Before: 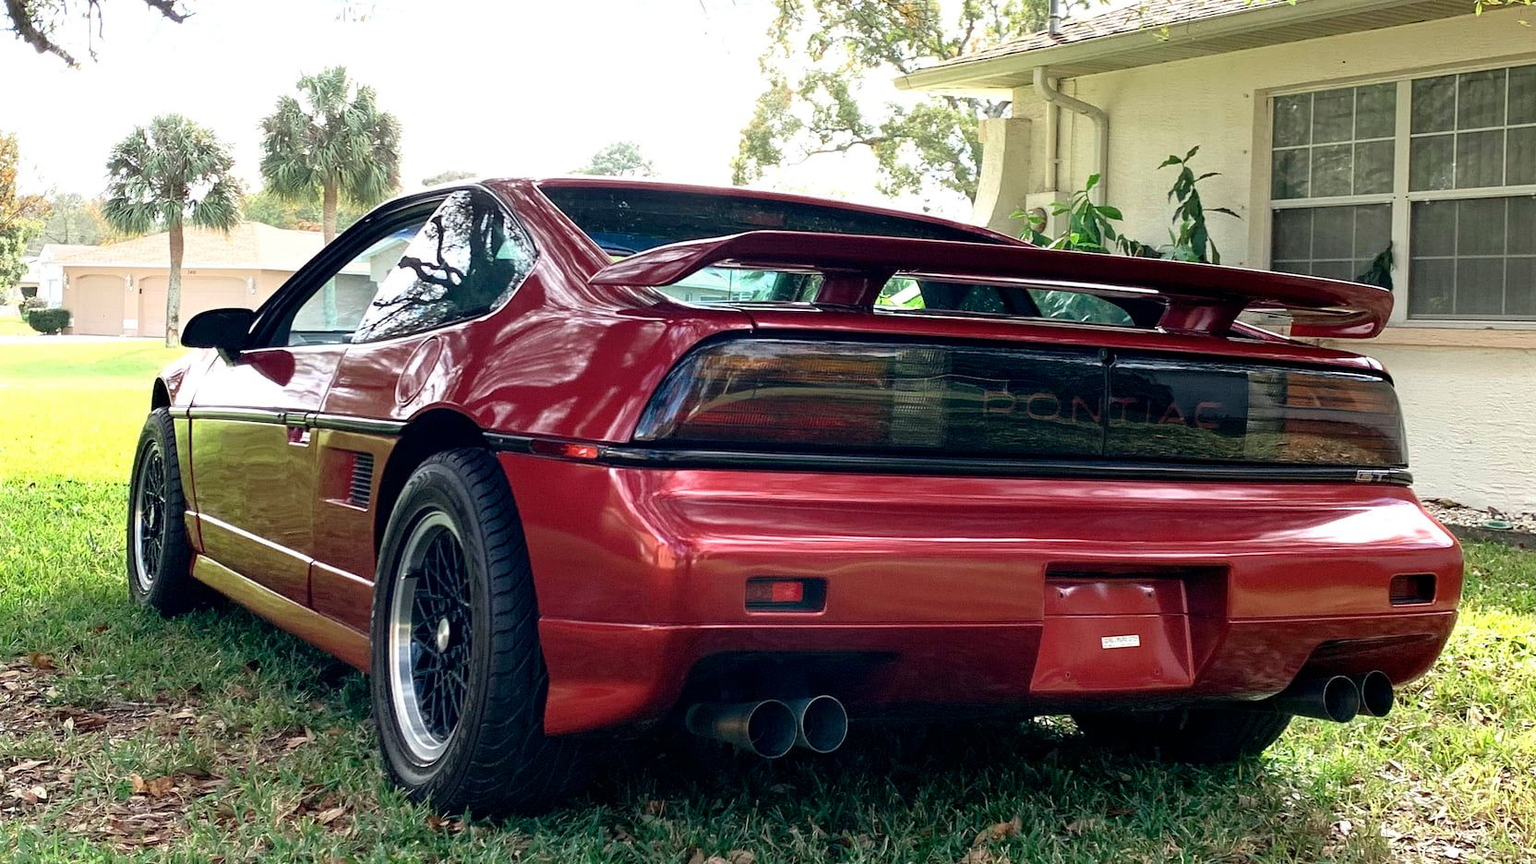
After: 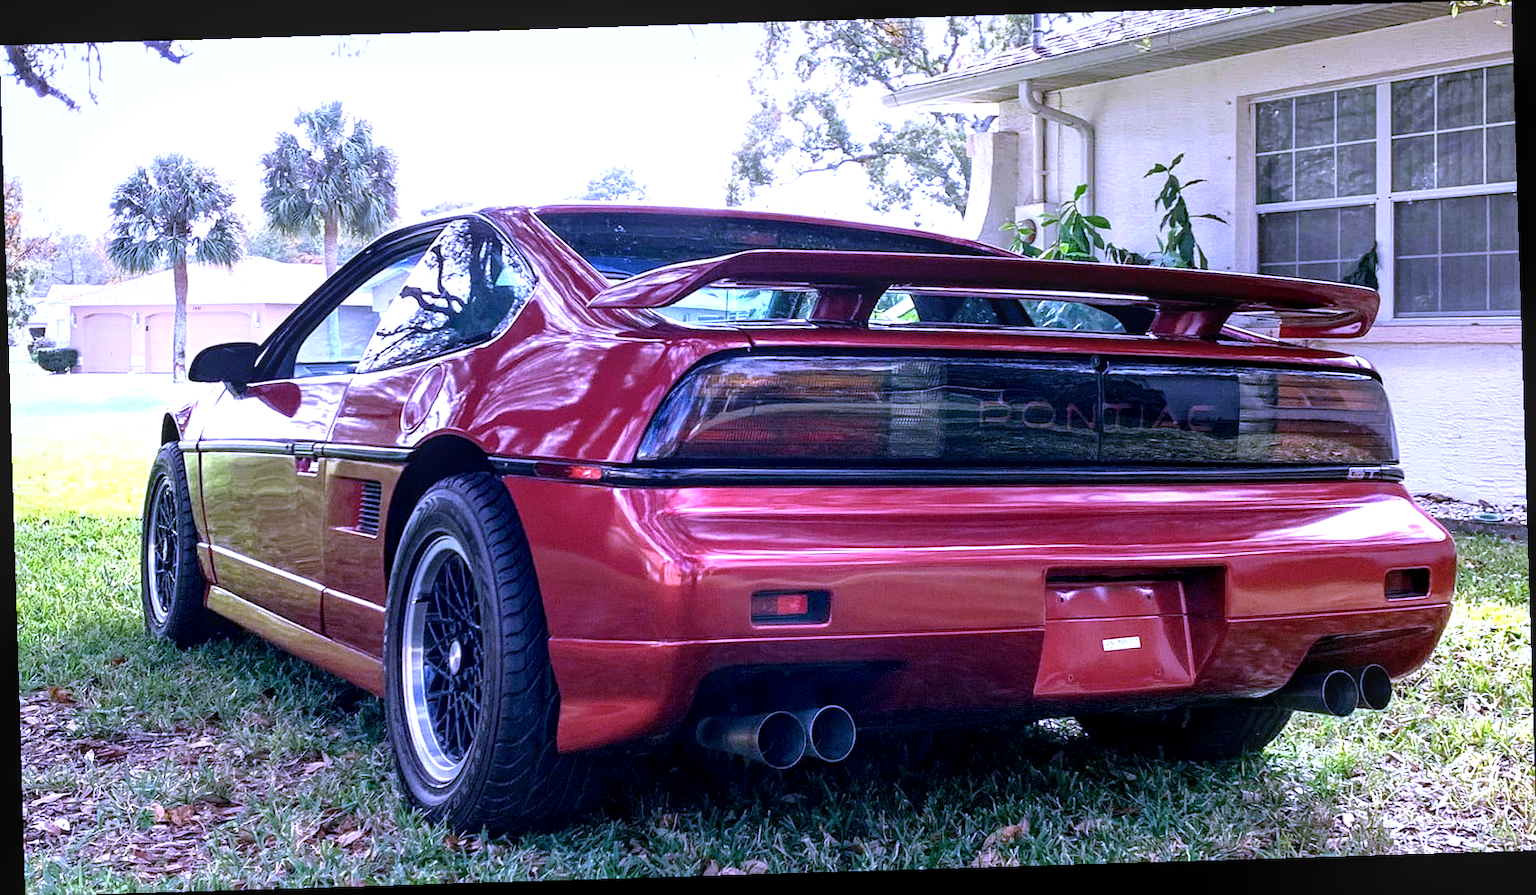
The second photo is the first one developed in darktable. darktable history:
rotate and perspective: rotation -1.75°, automatic cropping off
white balance: red 0.98, blue 1.61
exposure: exposure 0.367 EV, compensate highlight preservation false
local contrast: on, module defaults
